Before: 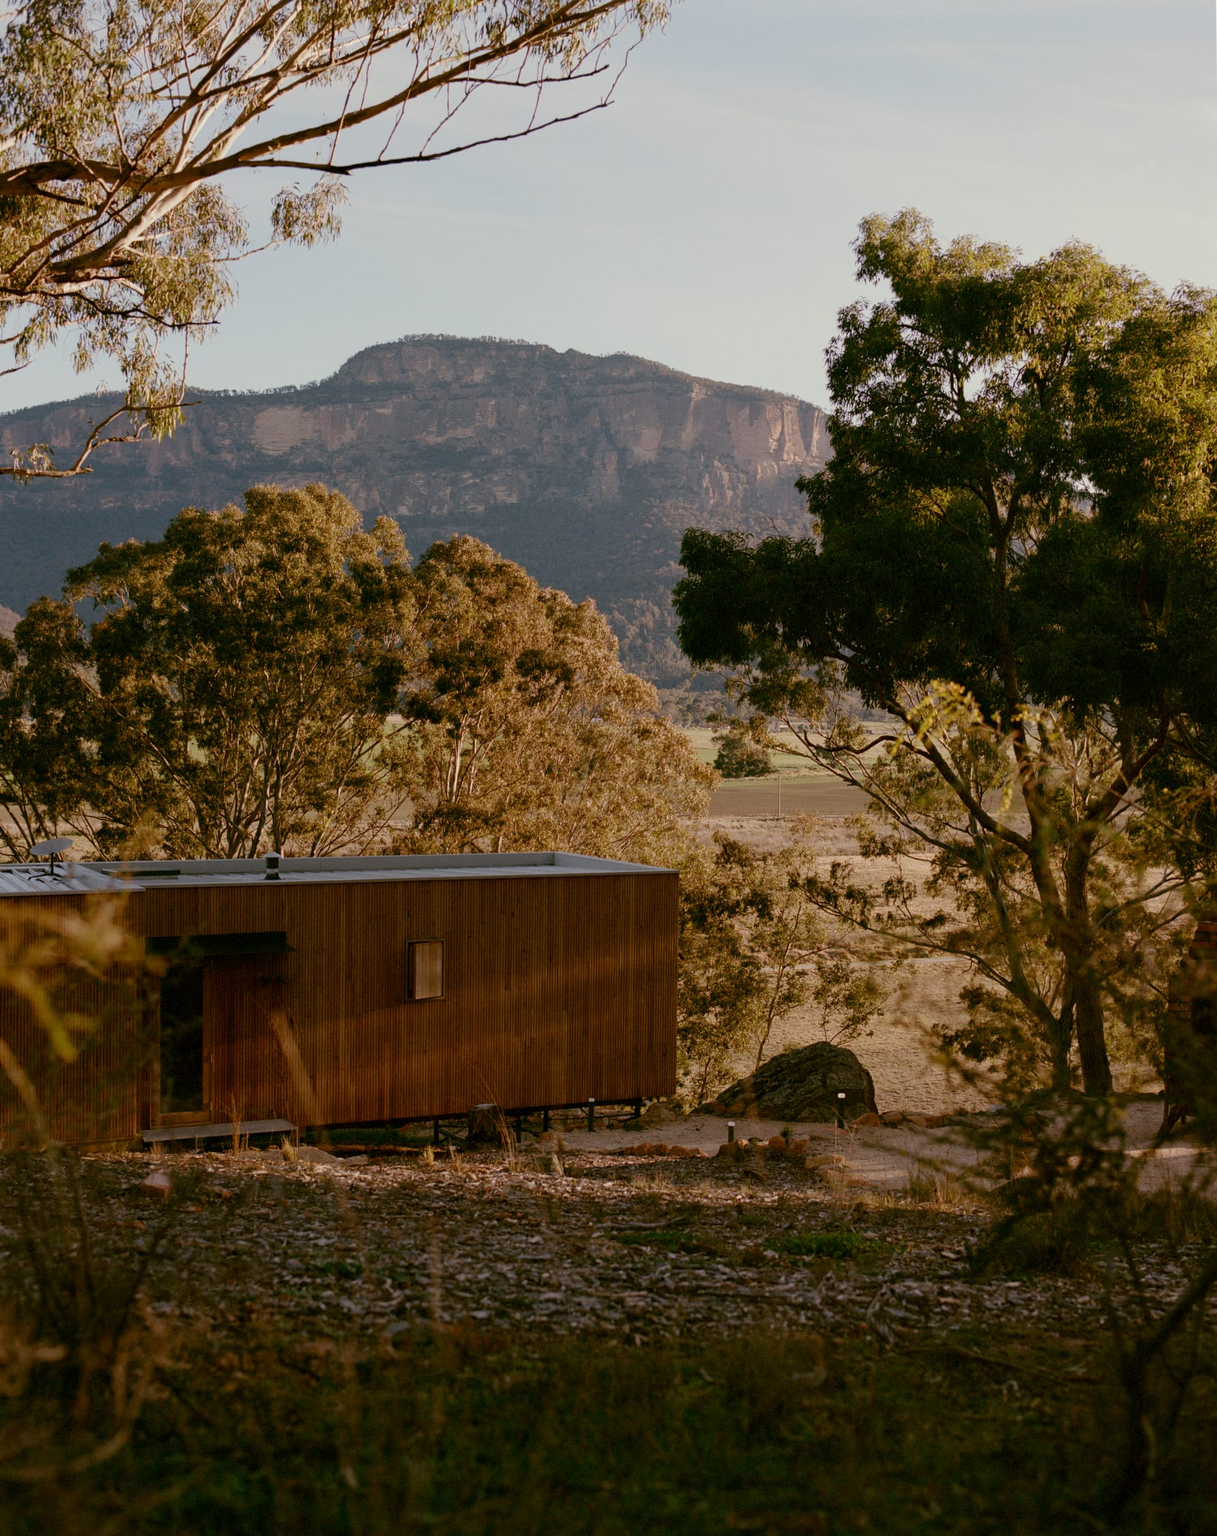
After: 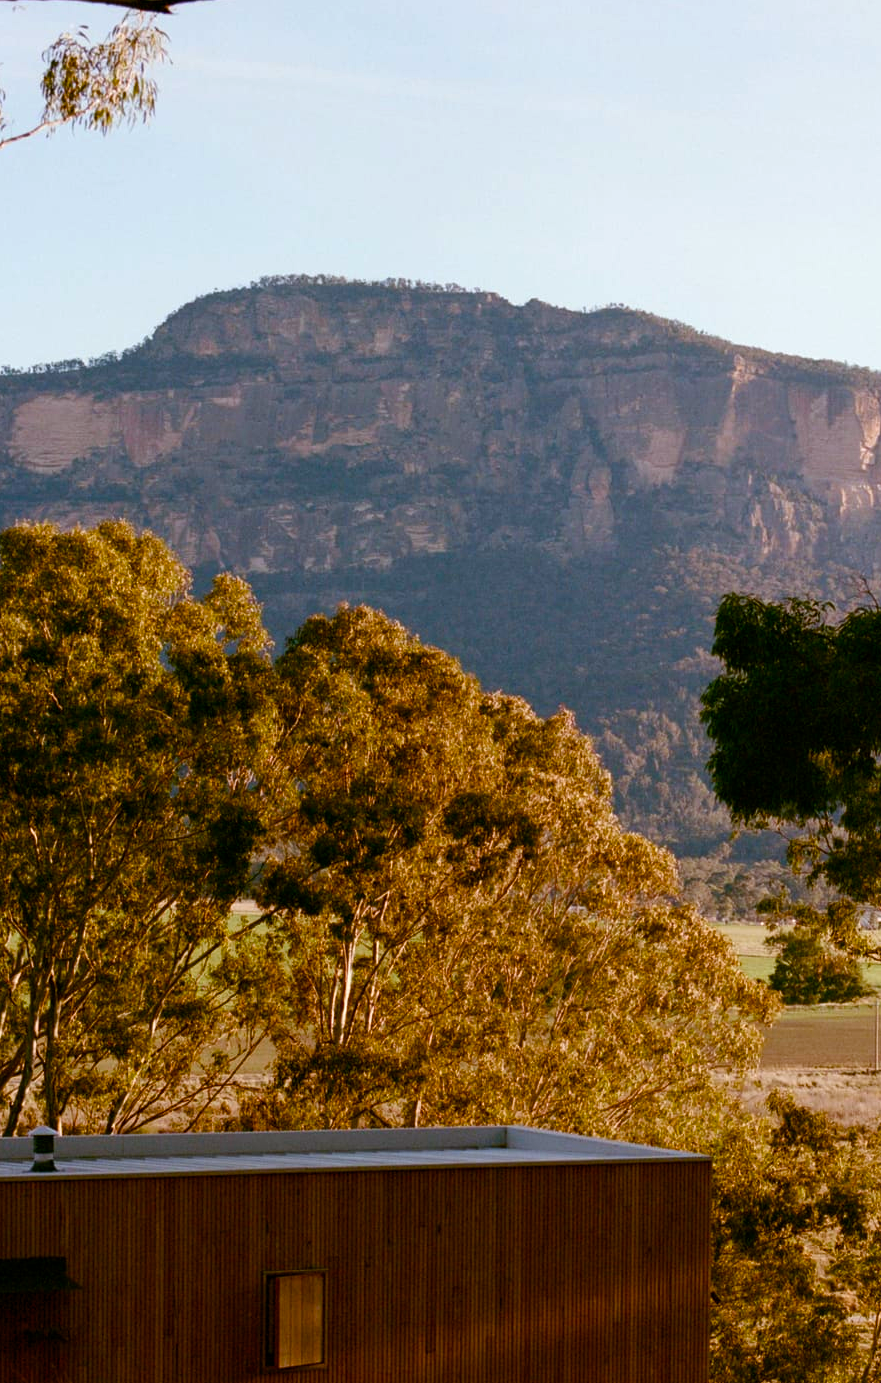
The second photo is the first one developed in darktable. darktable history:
crop: left 20.248%, top 10.86%, right 35.675%, bottom 34.321%
contrast brightness saturation: contrast 0.08, saturation 0.2
base curve: exposure shift 0, preserve colors none
white balance: red 0.974, blue 1.044
color balance rgb: perceptual saturation grading › mid-tones 6.33%, perceptual saturation grading › shadows 72.44%, perceptual brilliance grading › highlights 11.59%, contrast 5.05%
